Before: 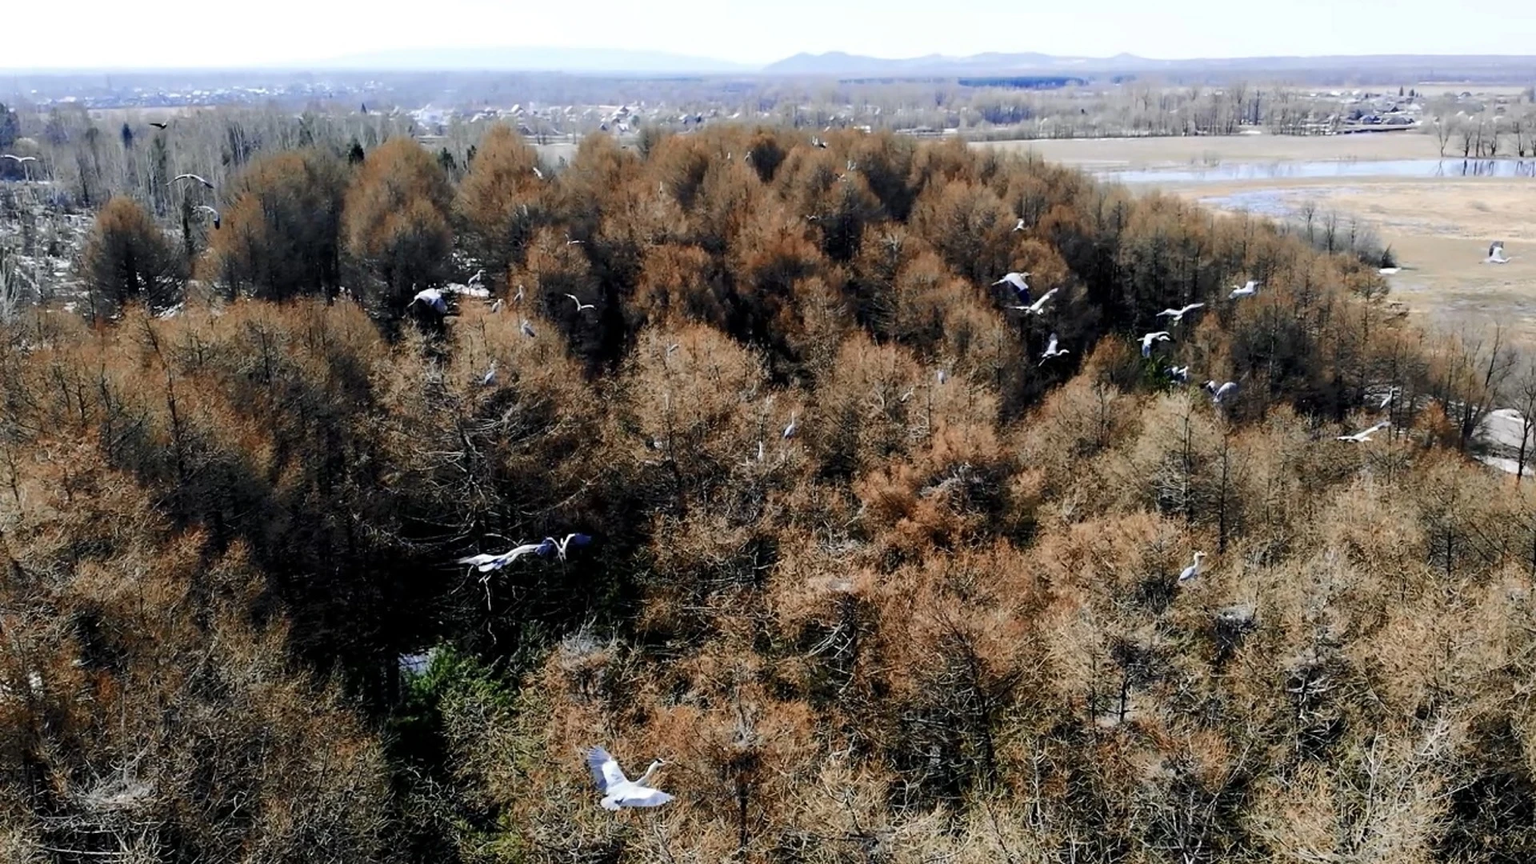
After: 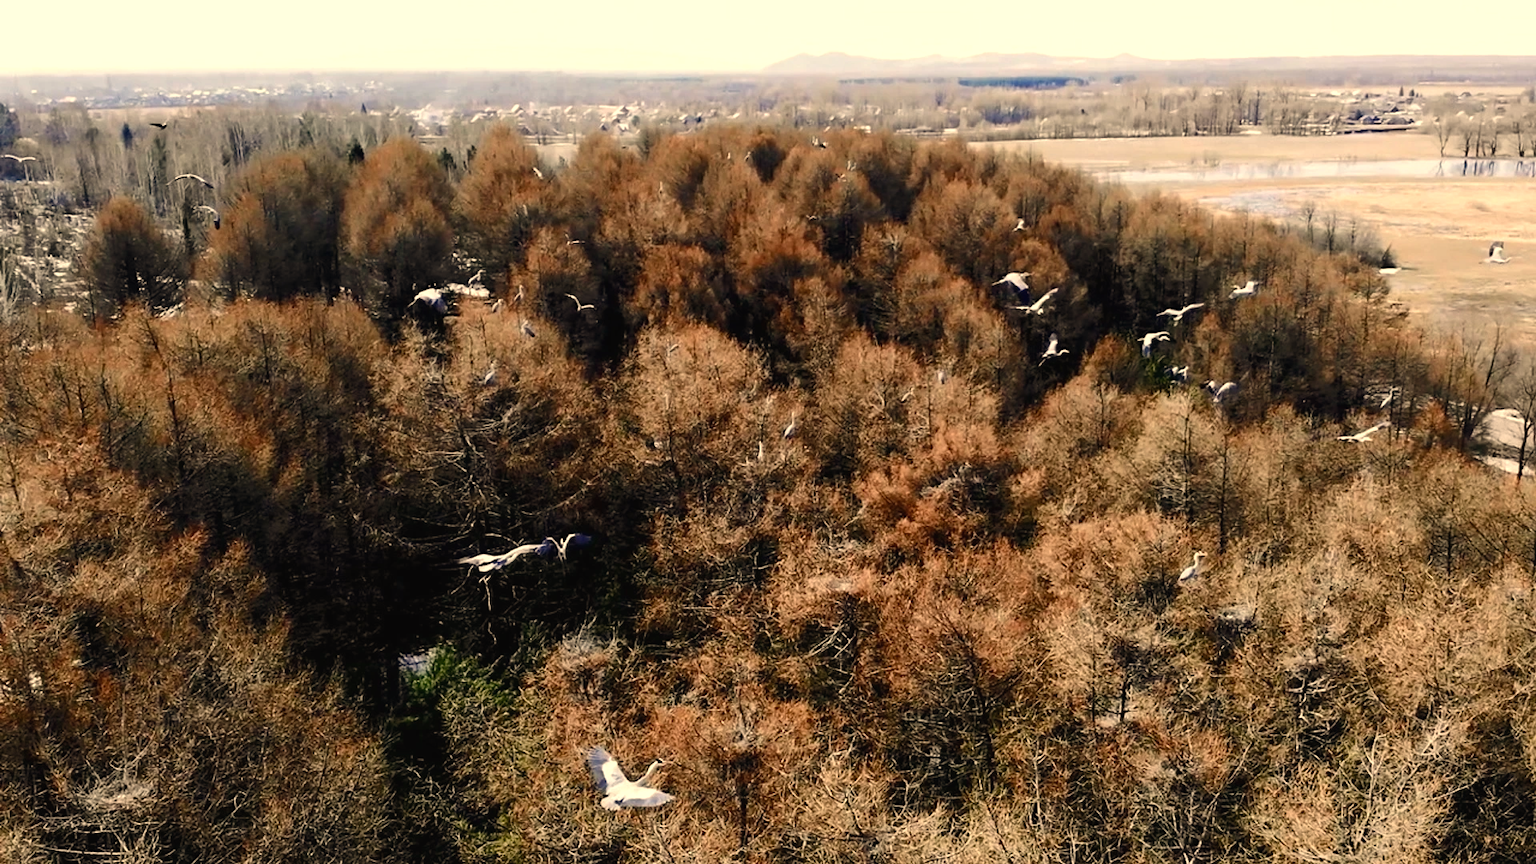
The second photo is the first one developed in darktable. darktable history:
color balance rgb: shadows lift › chroma 1%, shadows lift › hue 28.8°, power › hue 60°, highlights gain › chroma 1%, highlights gain › hue 60°, global offset › luminance 0.25%, perceptual saturation grading › highlights -20%, perceptual saturation grading › shadows 20%, perceptual brilliance grading › highlights 5%, perceptual brilliance grading › shadows -10%, global vibrance 19.67%
white balance: red 1.138, green 0.996, blue 0.812
